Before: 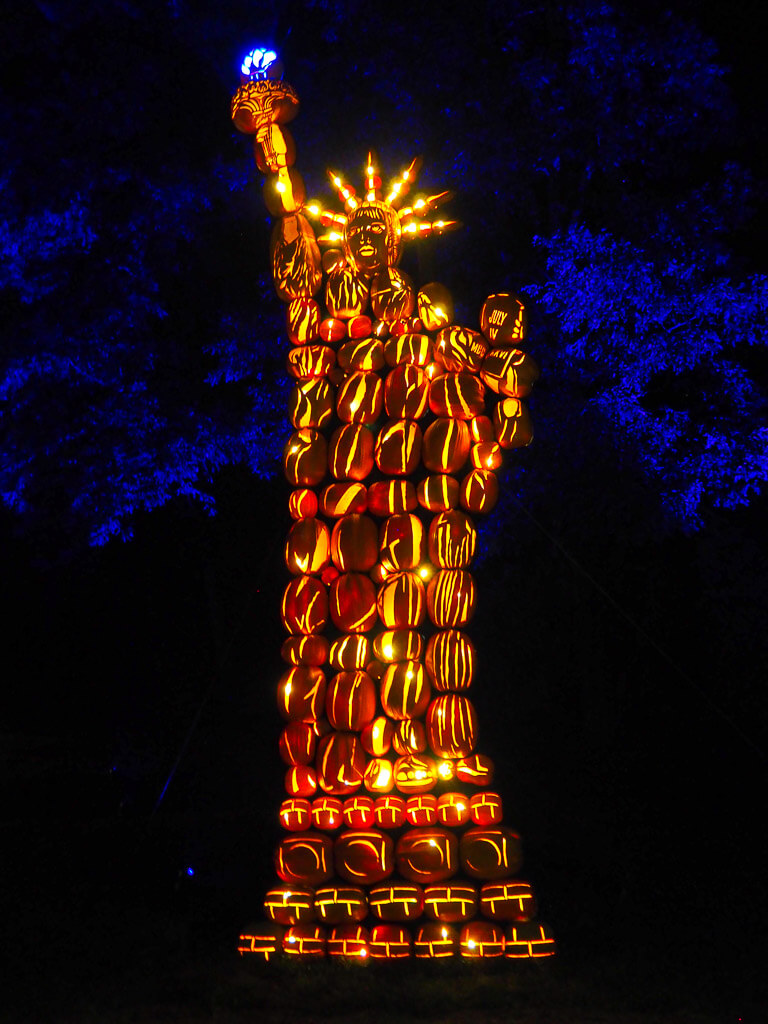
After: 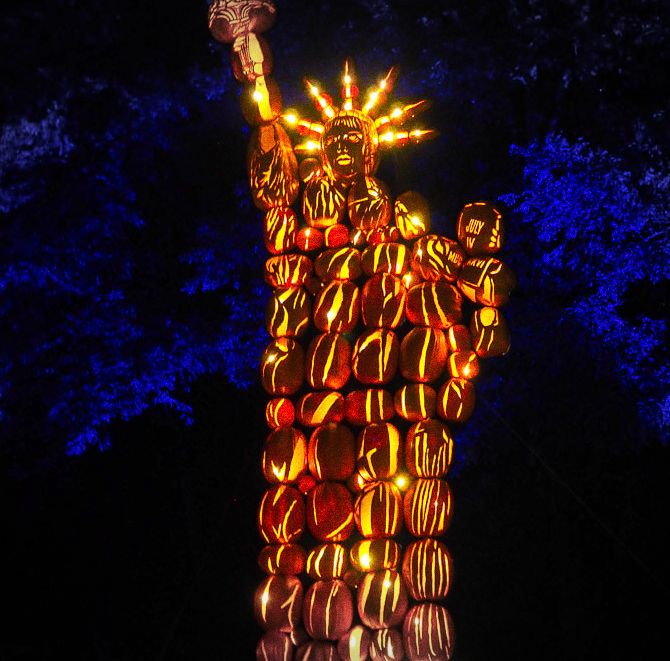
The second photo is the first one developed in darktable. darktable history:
vignetting: fall-off start 100%, brightness -0.282, width/height ratio 1.31
grain: coarseness 9.61 ISO, strength 35.62%
crop: left 3.015%, top 8.969%, right 9.647%, bottom 26.457%
